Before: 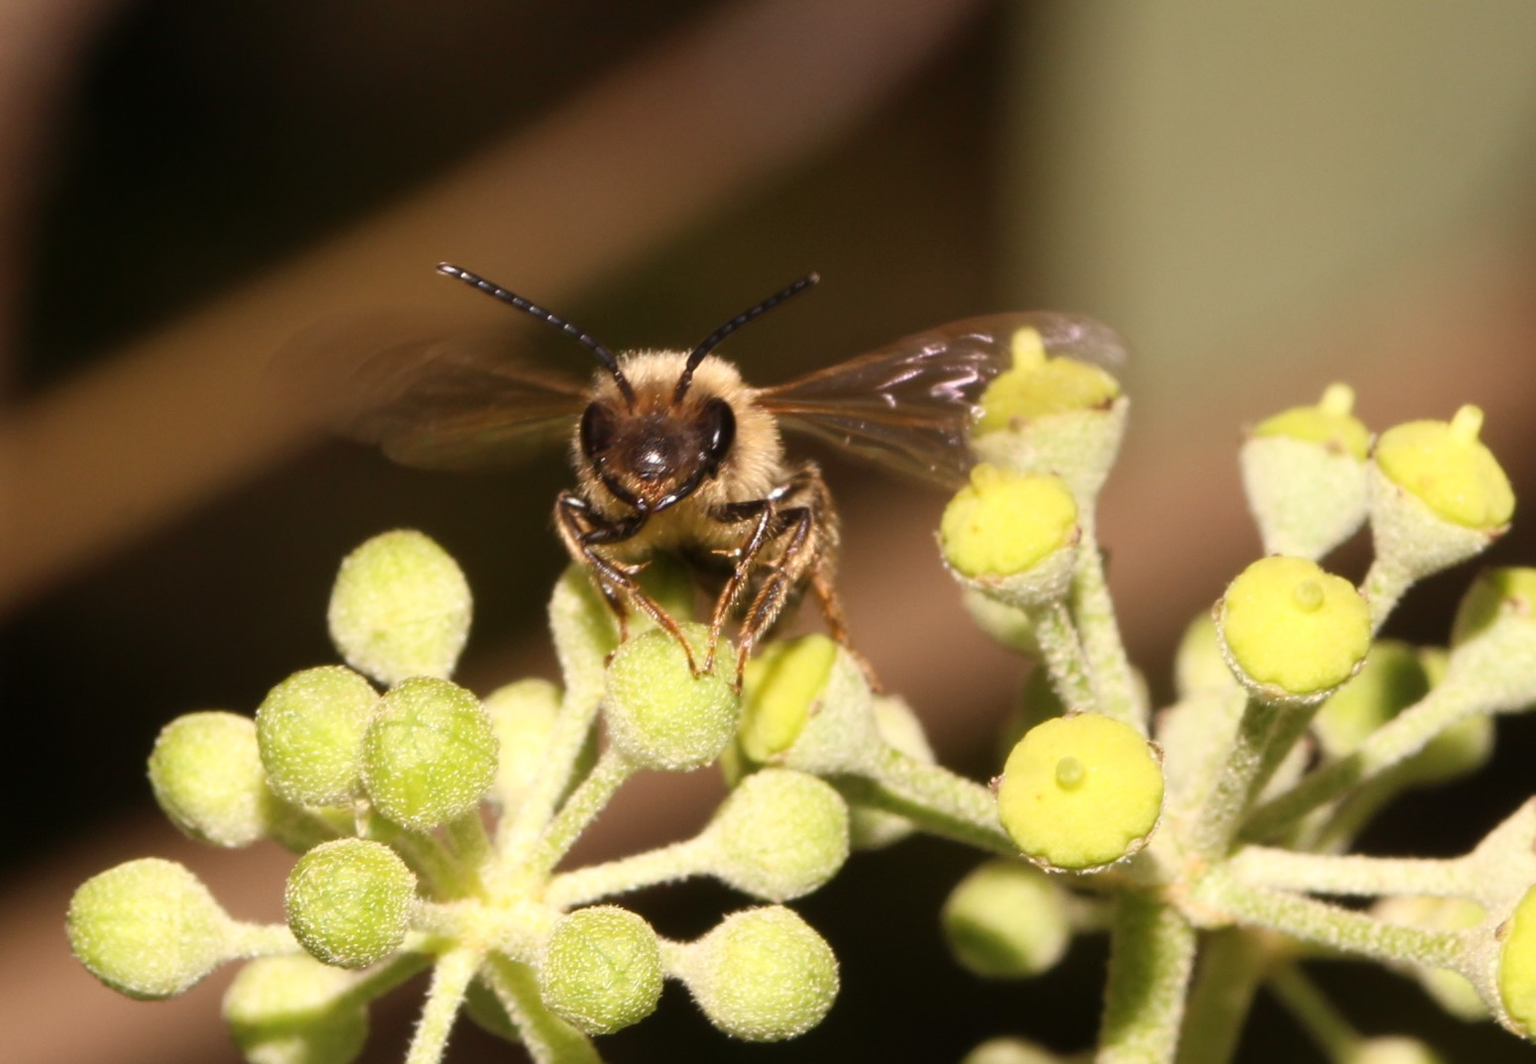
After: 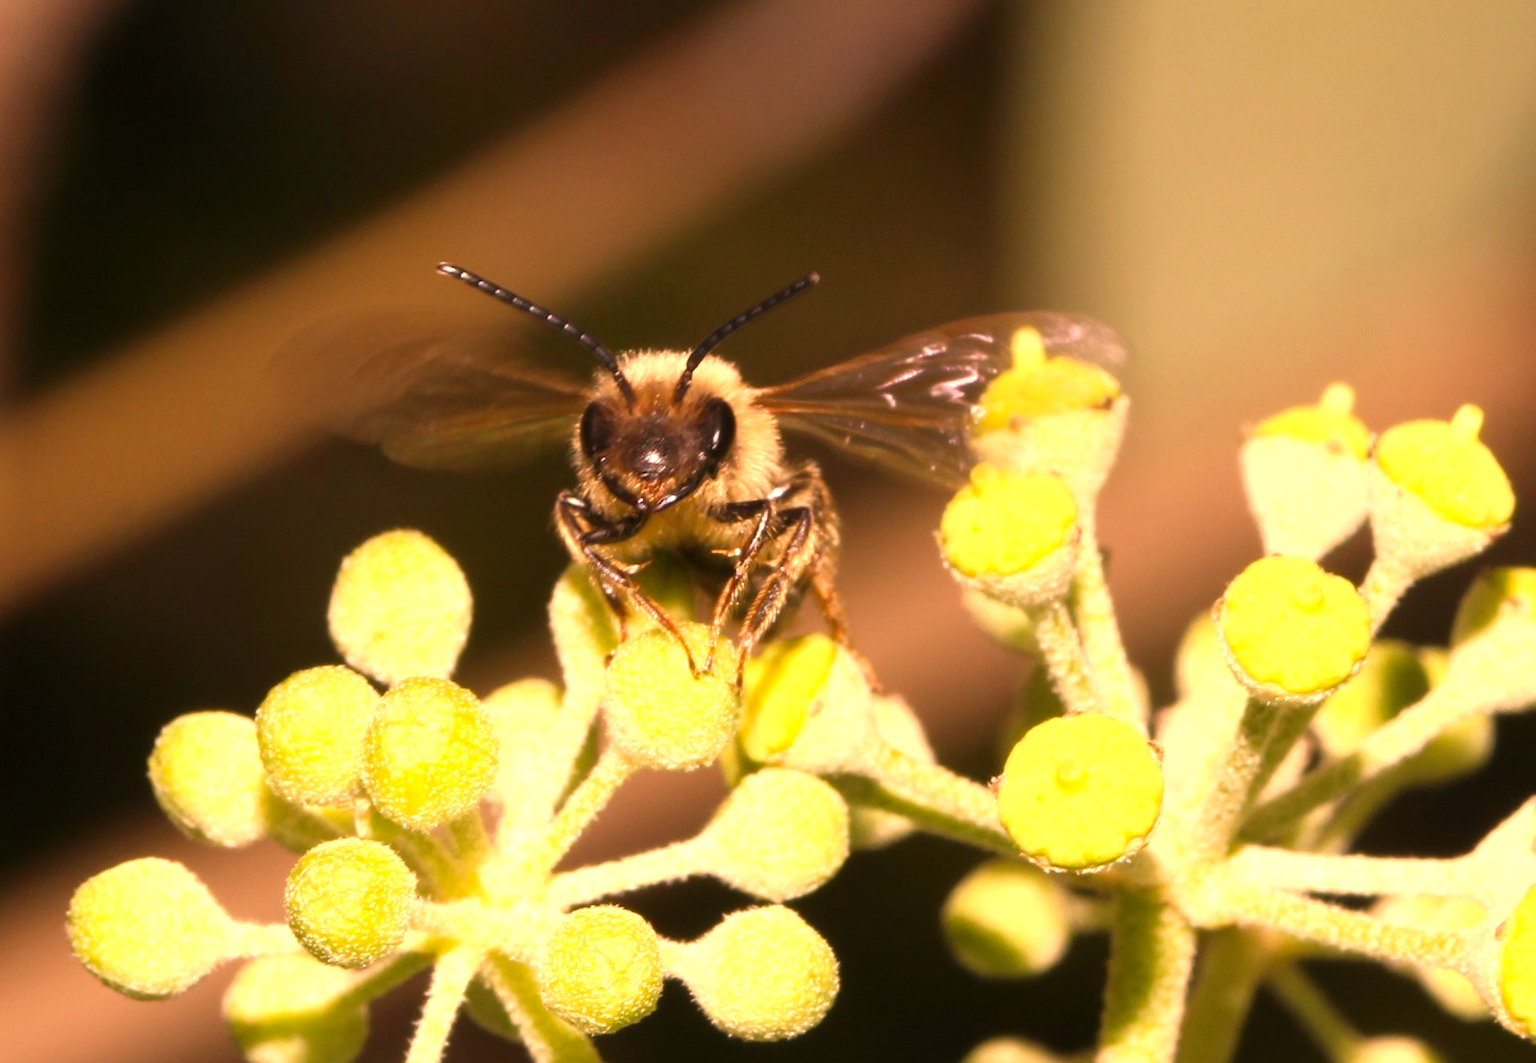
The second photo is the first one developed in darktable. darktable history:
exposure: exposure 0.601 EV, compensate exposure bias true, compensate highlight preservation false
color correction: highlights a* 17.56, highlights b* 19.14
